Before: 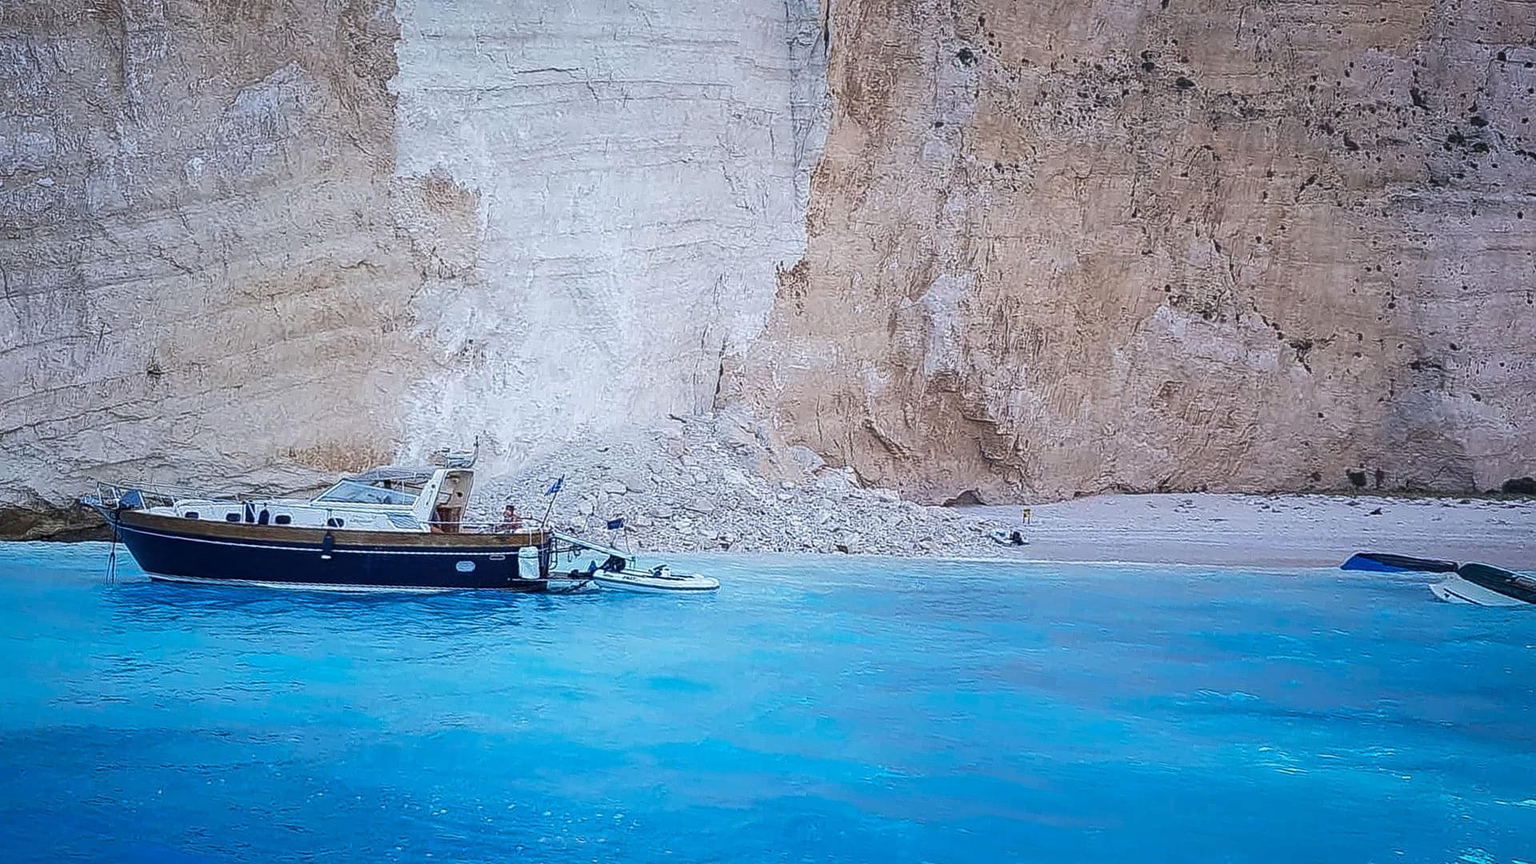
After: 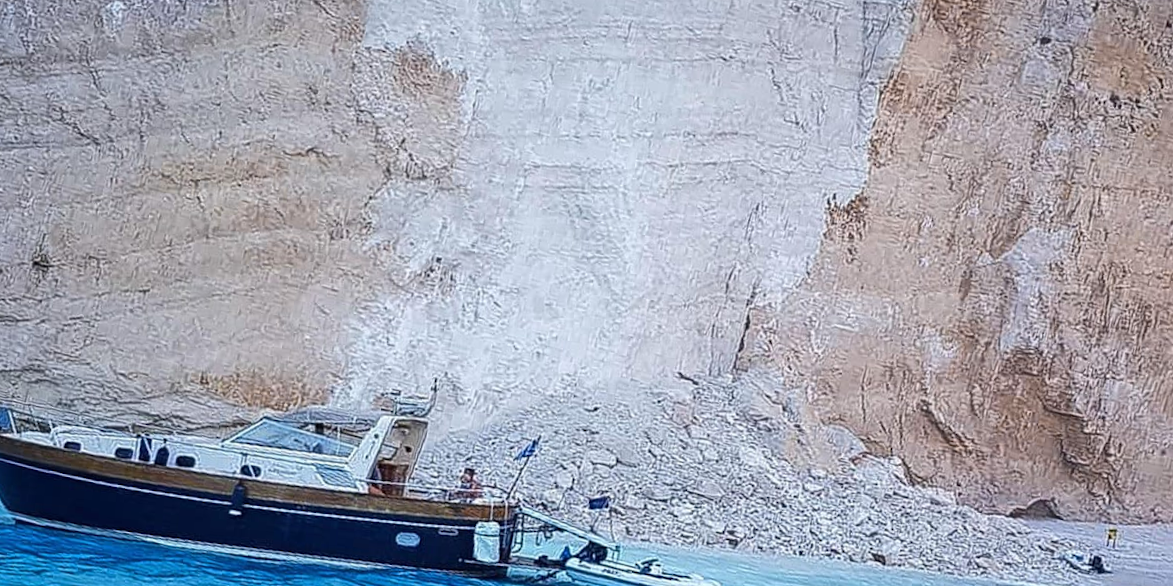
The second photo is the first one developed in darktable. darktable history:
crop and rotate: angle -4.99°, left 2.122%, top 6.945%, right 27.566%, bottom 30.519%
color zones: curves: ch0 [(0.224, 0.526) (0.75, 0.5)]; ch1 [(0.055, 0.526) (0.224, 0.761) (0.377, 0.526) (0.75, 0.5)]
